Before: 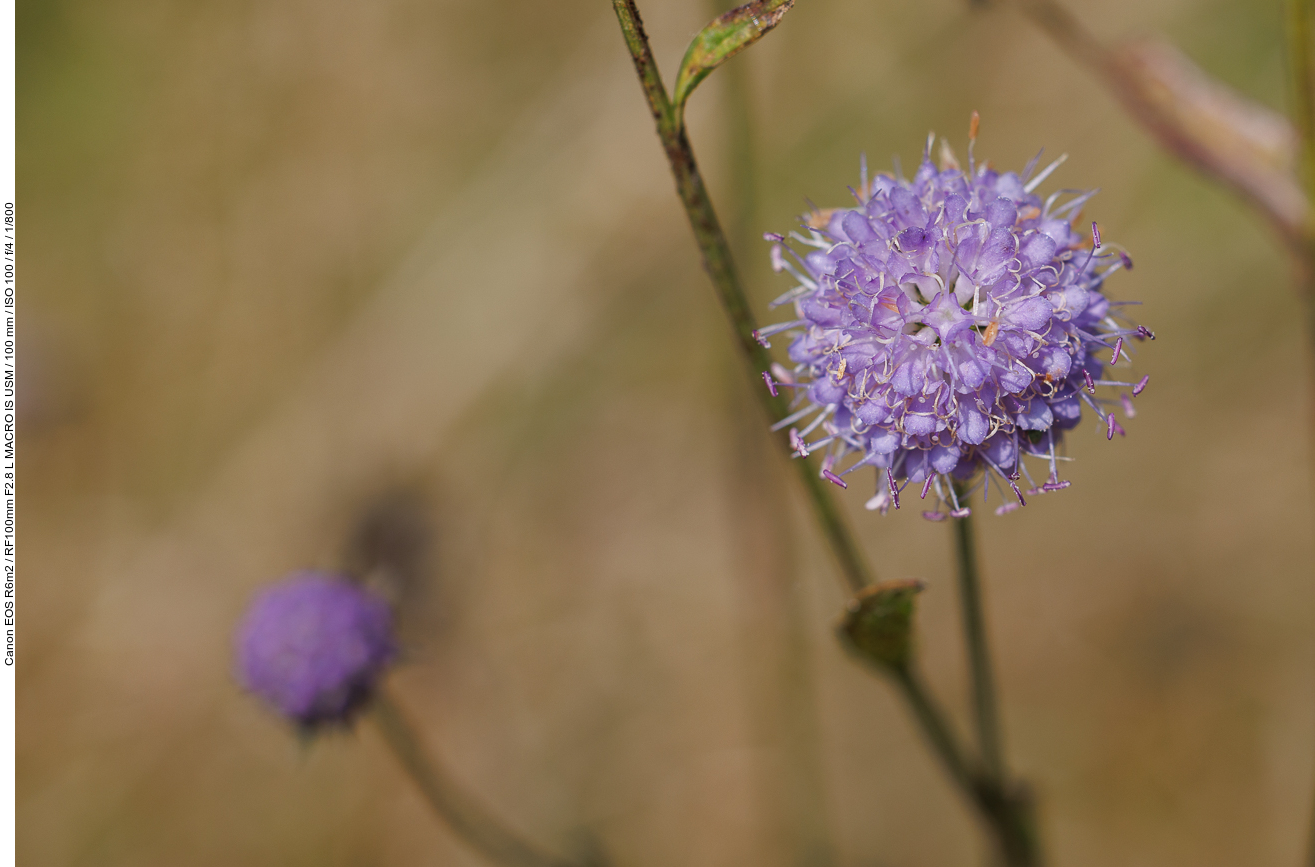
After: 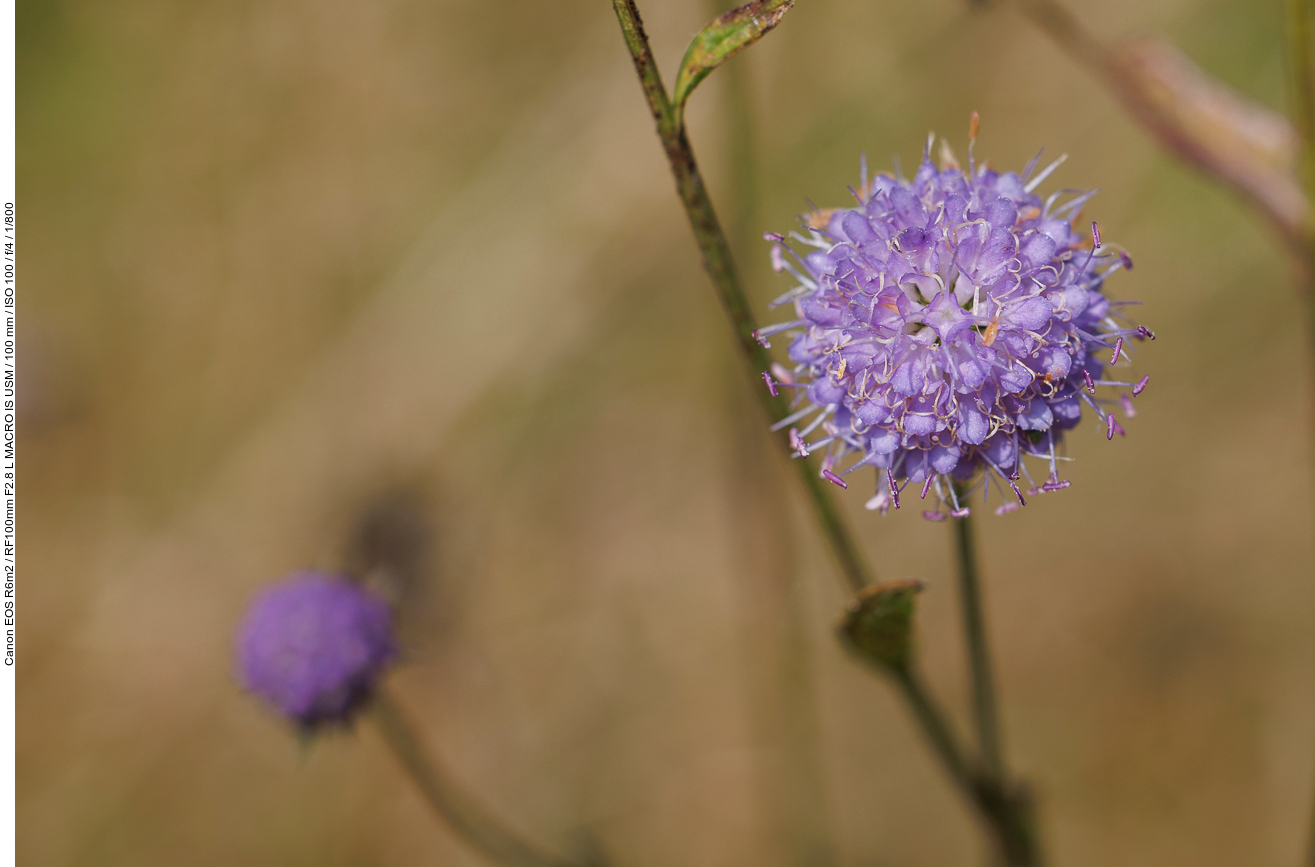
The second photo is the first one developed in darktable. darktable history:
velvia: strength 15%
